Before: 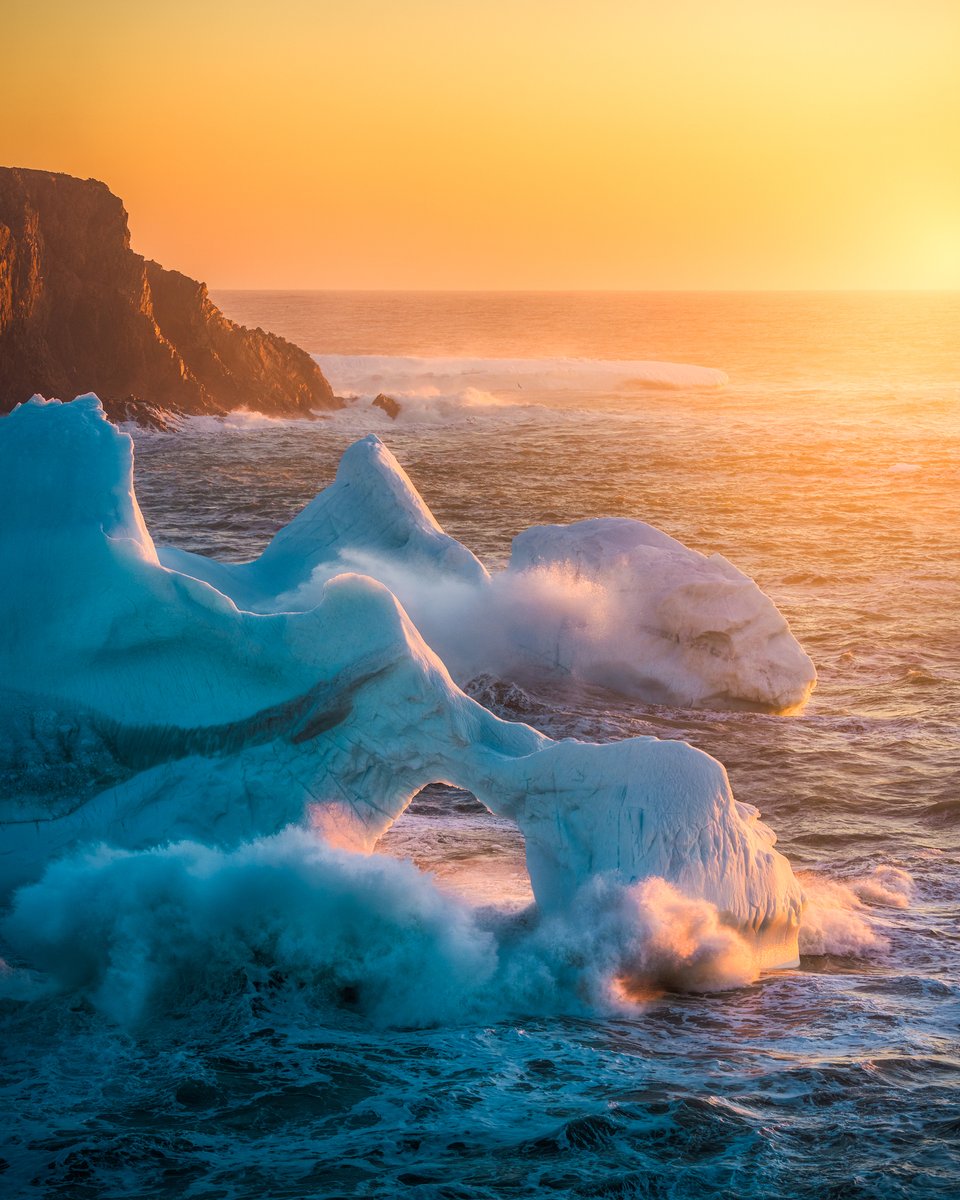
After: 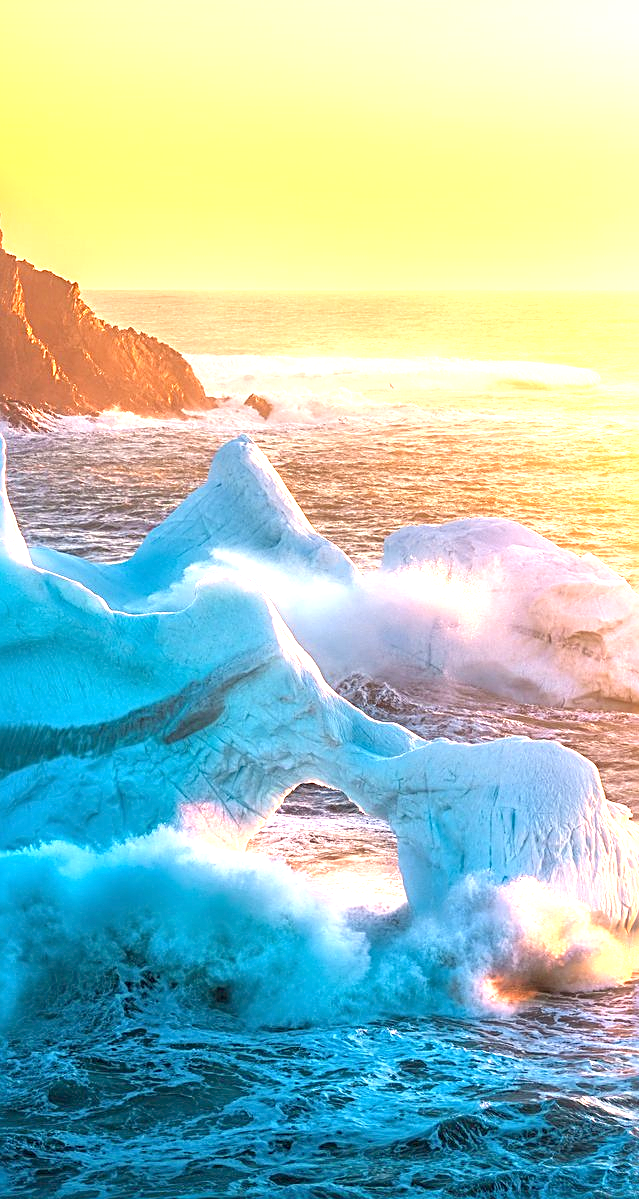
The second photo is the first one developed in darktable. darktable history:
crop and rotate: left 13.342%, right 19.991%
tone equalizer: -8 EV 1 EV, -7 EV 1 EV, -6 EV 1 EV, -5 EV 1 EV, -4 EV 1 EV, -3 EV 0.75 EV, -2 EV 0.5 EV, -1 EV 0.25 EV
exposure: exposure 1.5 EV, compensate highlight preservation false
sharpen: radius 2.531, amount 0.628
